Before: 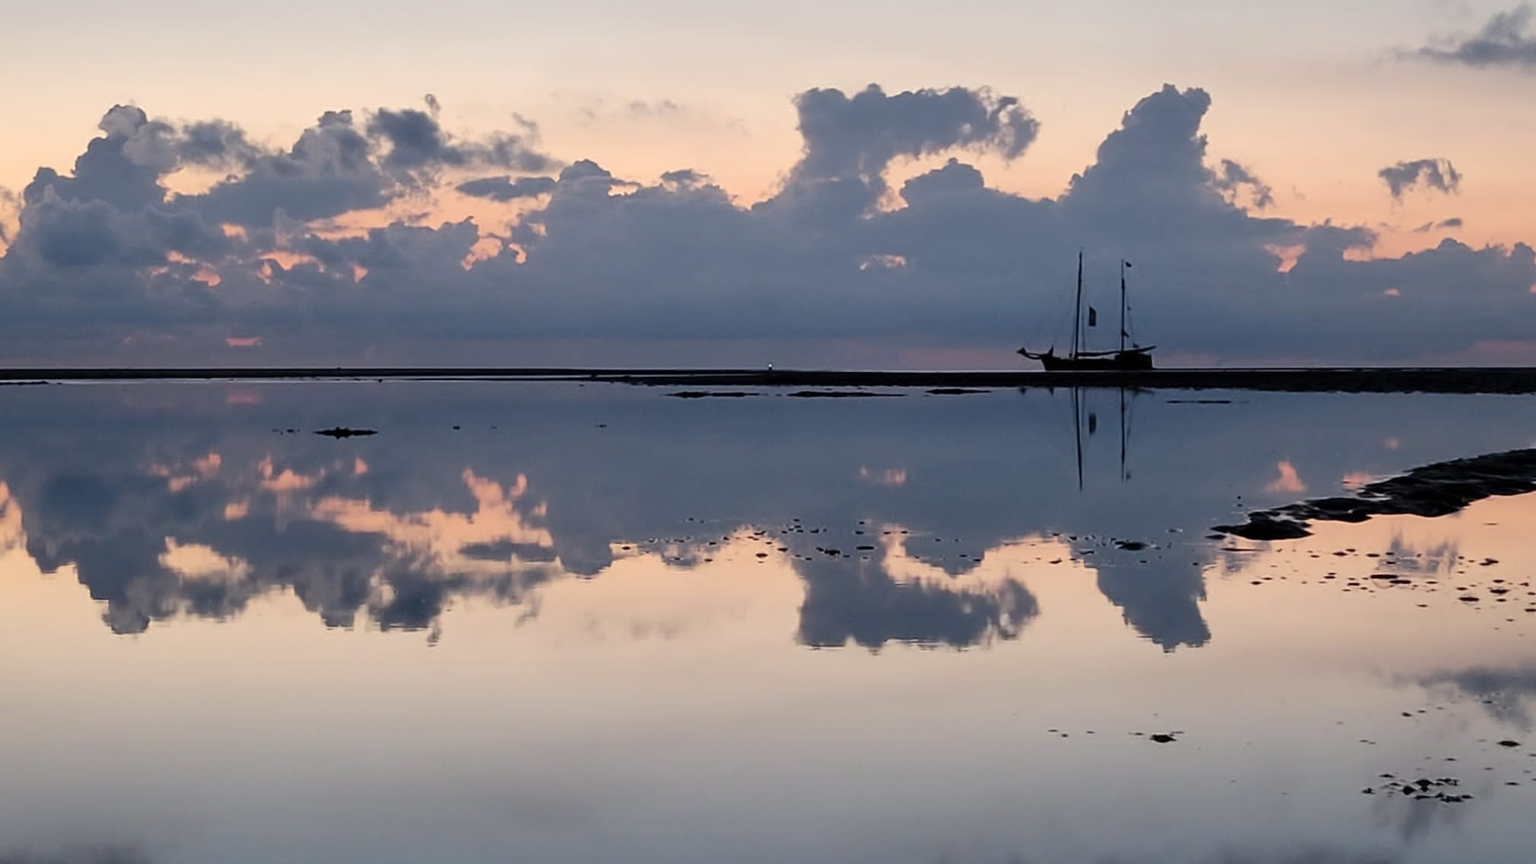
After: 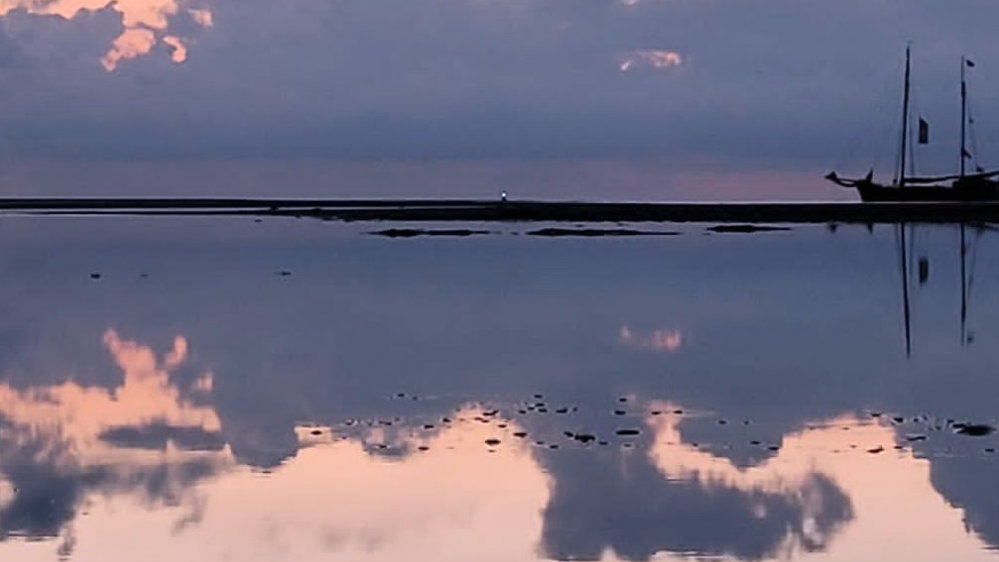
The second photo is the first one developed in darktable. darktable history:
crop: left 25%, top 25%, right 25%, bottom 25%
white balance: red 1.05, blue 1.072
